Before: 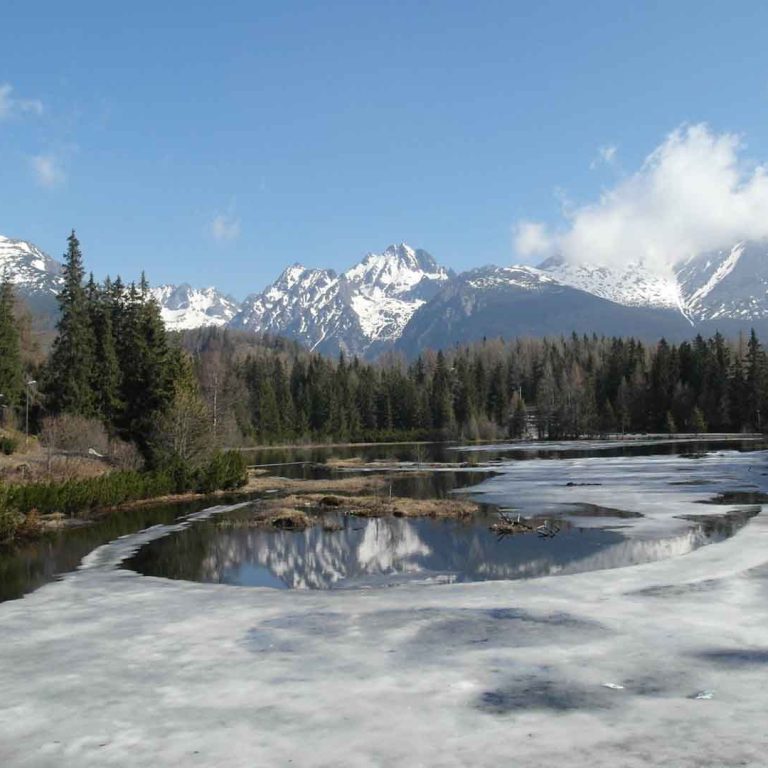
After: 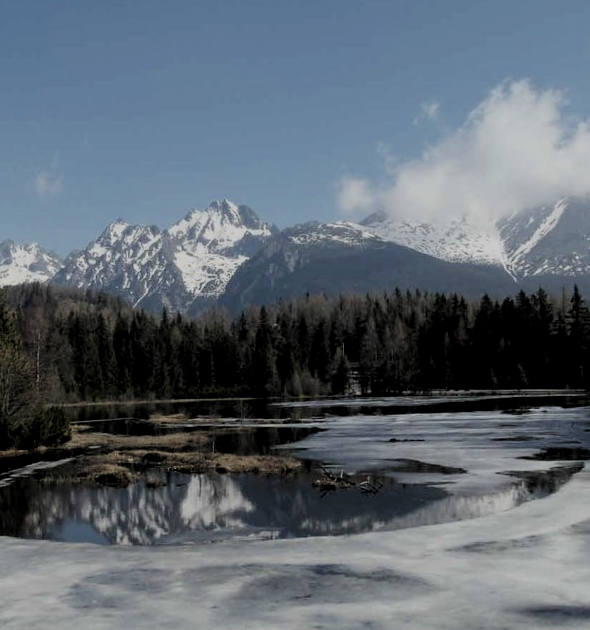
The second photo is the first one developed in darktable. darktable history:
levels: levels [0.101, 0.578, 0.953]
crop: left 23.095%, top 5.827%, bottom 11.854%
filmic rgb: black relative exposure -7.15 EV, white relative exposure 5.36 EV, hardness 3.02
